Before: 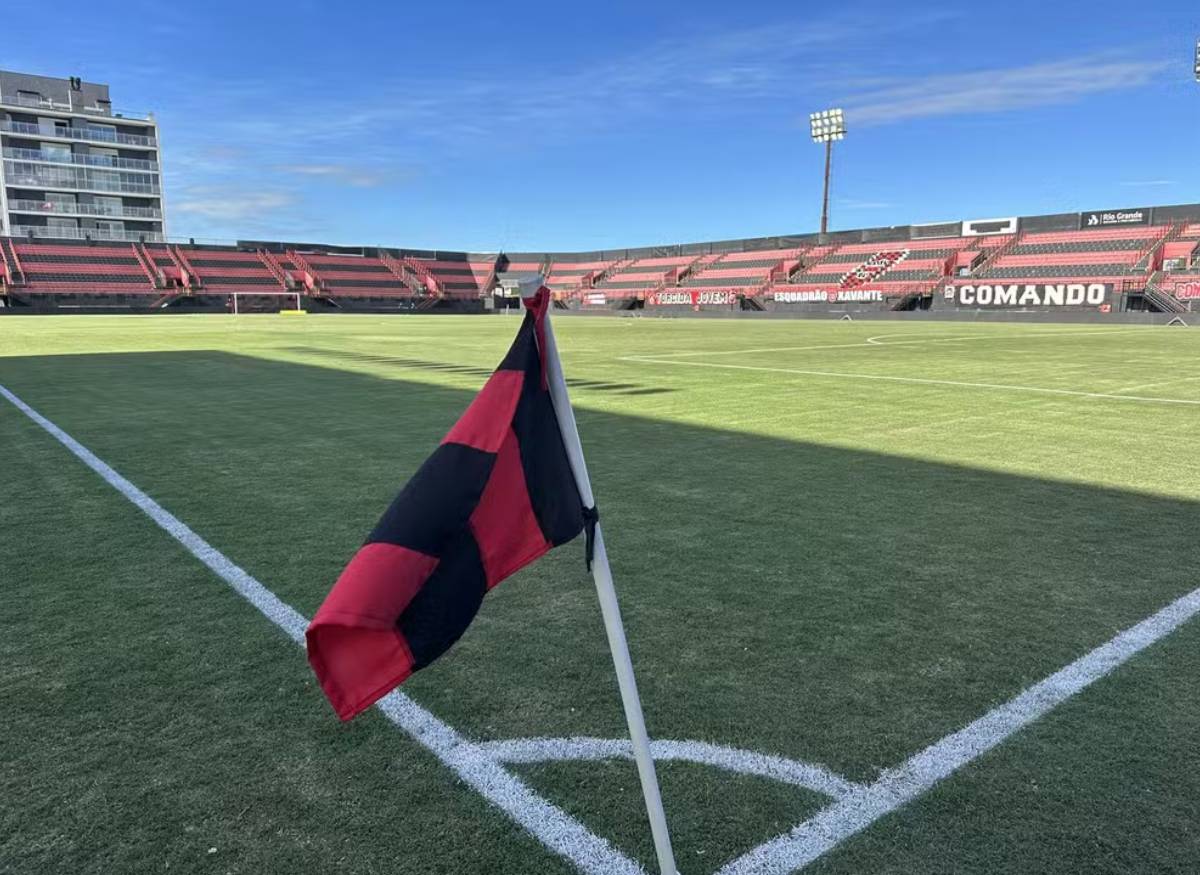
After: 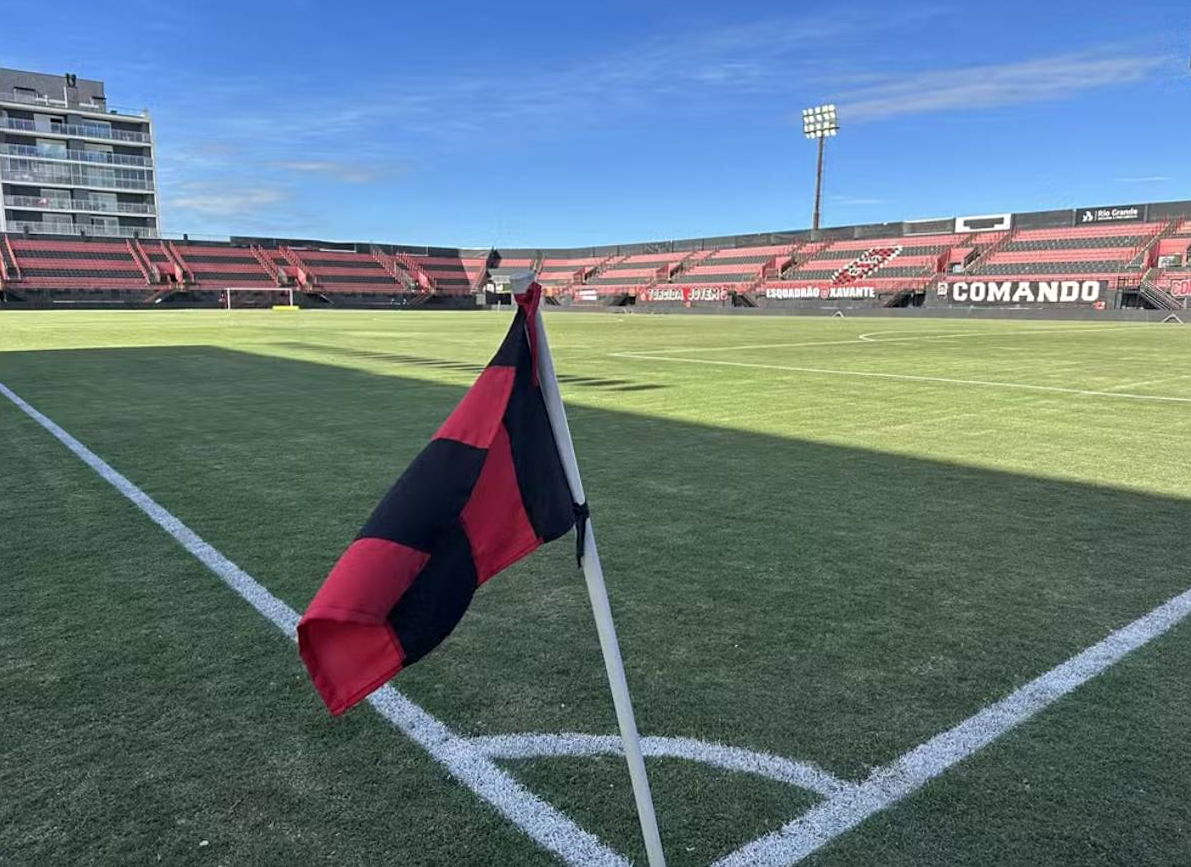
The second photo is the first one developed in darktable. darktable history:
sharpen: amount 0.2
rotate and perspective: rotation 0.192°, lens shift (horizontal) -0.015, crop left 0.005, crop right 0.996, crop top 0.006, crop bottom 0.99
